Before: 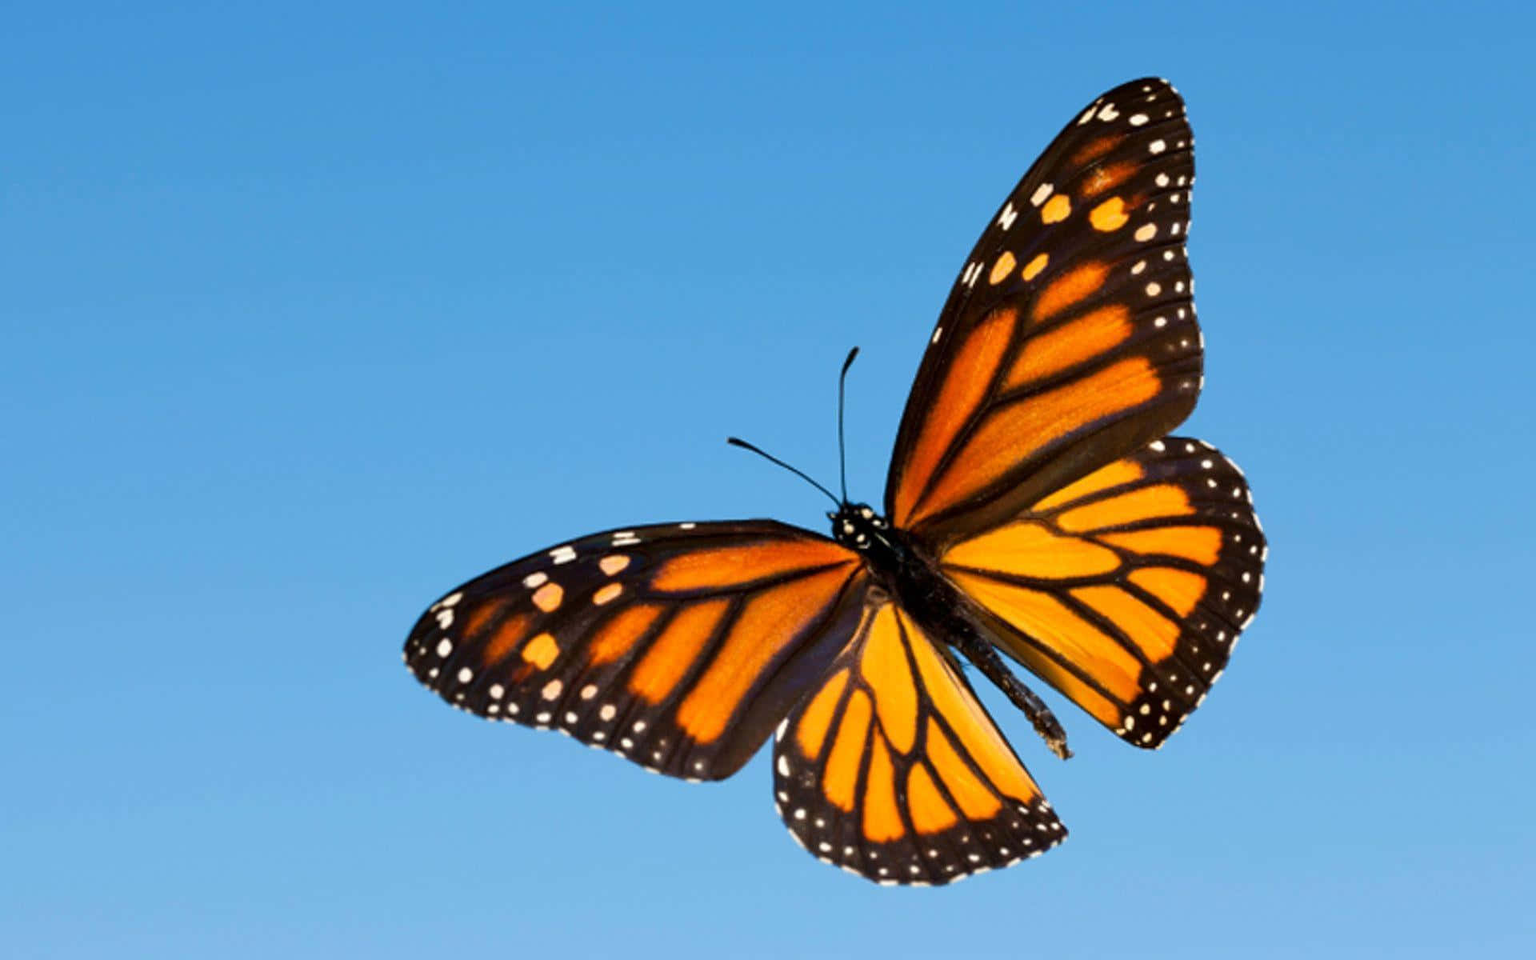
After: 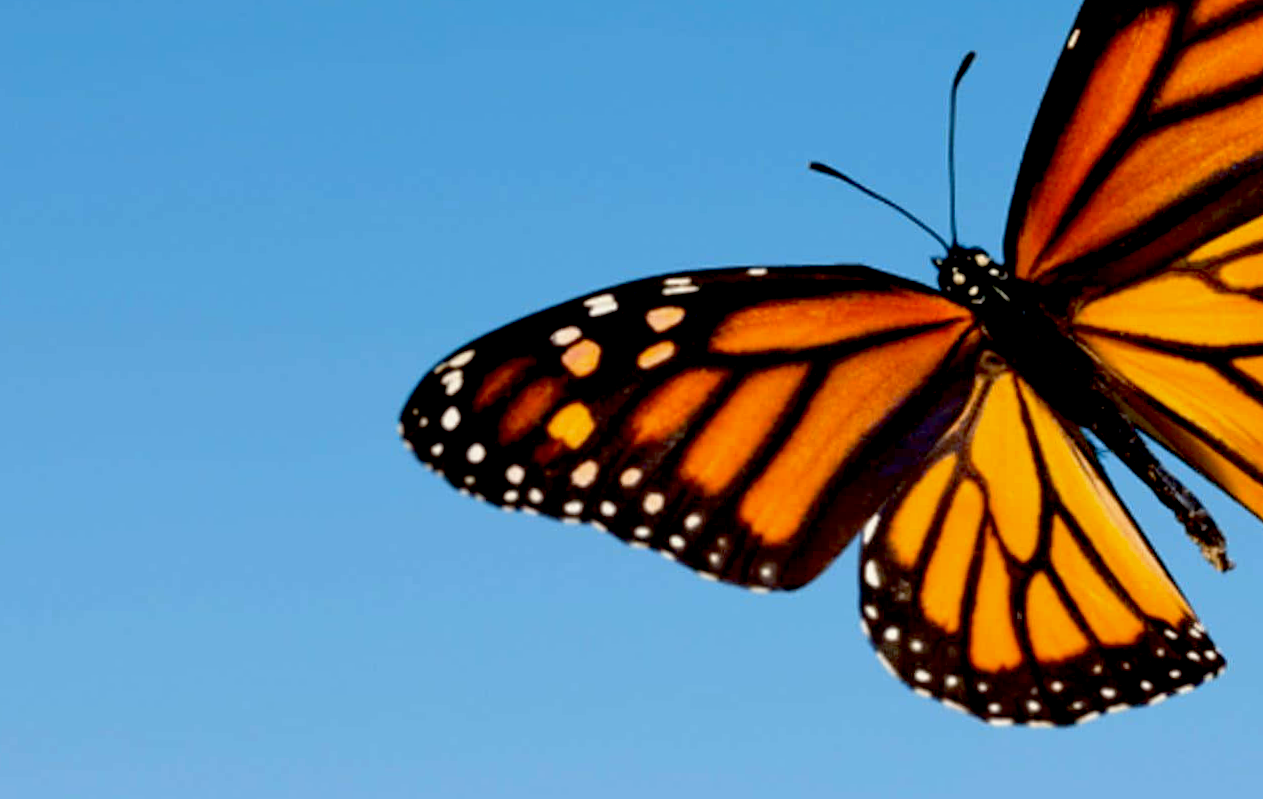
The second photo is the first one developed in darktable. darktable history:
crop and rotate: angle -1.01°, left 4%, top 31.51%, right 28.355%
exposure: black level correction 0.029, exposure -0.077 EV, compensate exposure bias true, compensate highlight preservation false
